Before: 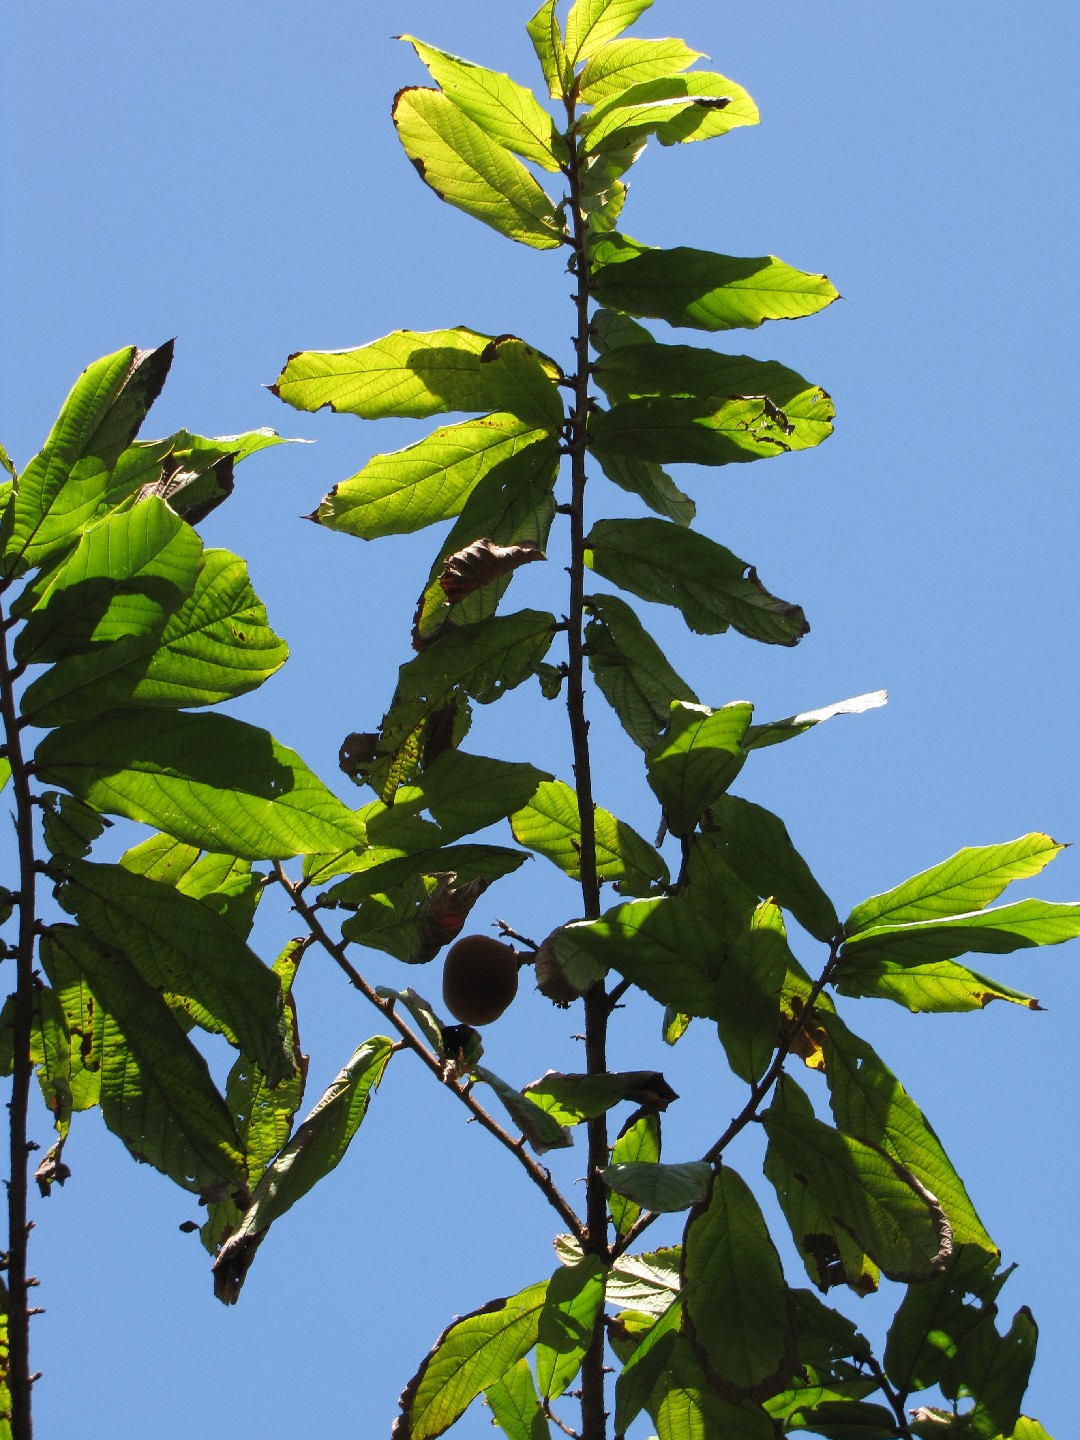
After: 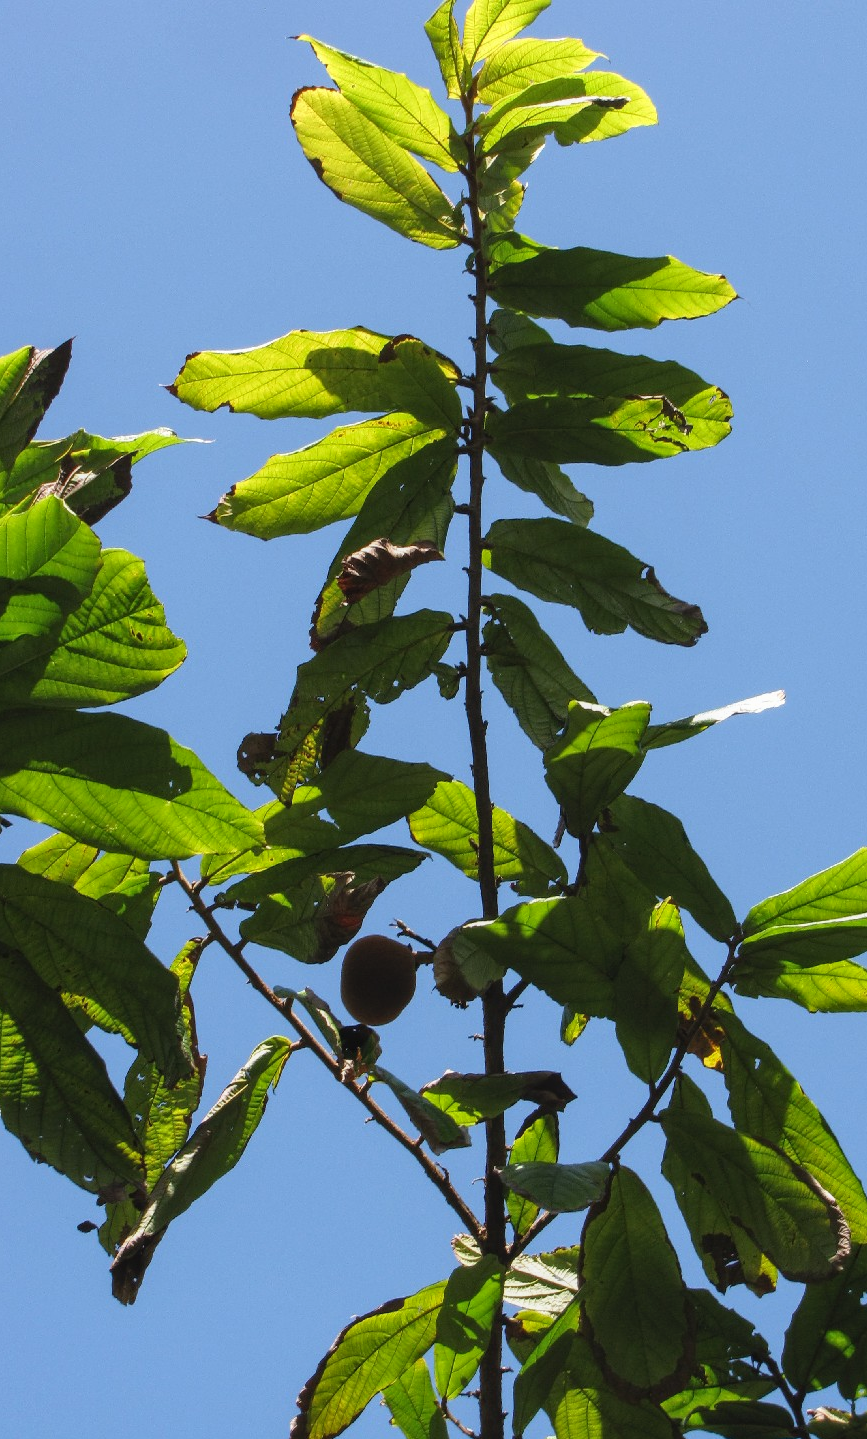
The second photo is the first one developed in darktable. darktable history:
crop and rotate: left 9.494%, right 10.157%
local contrast: detail 109%
